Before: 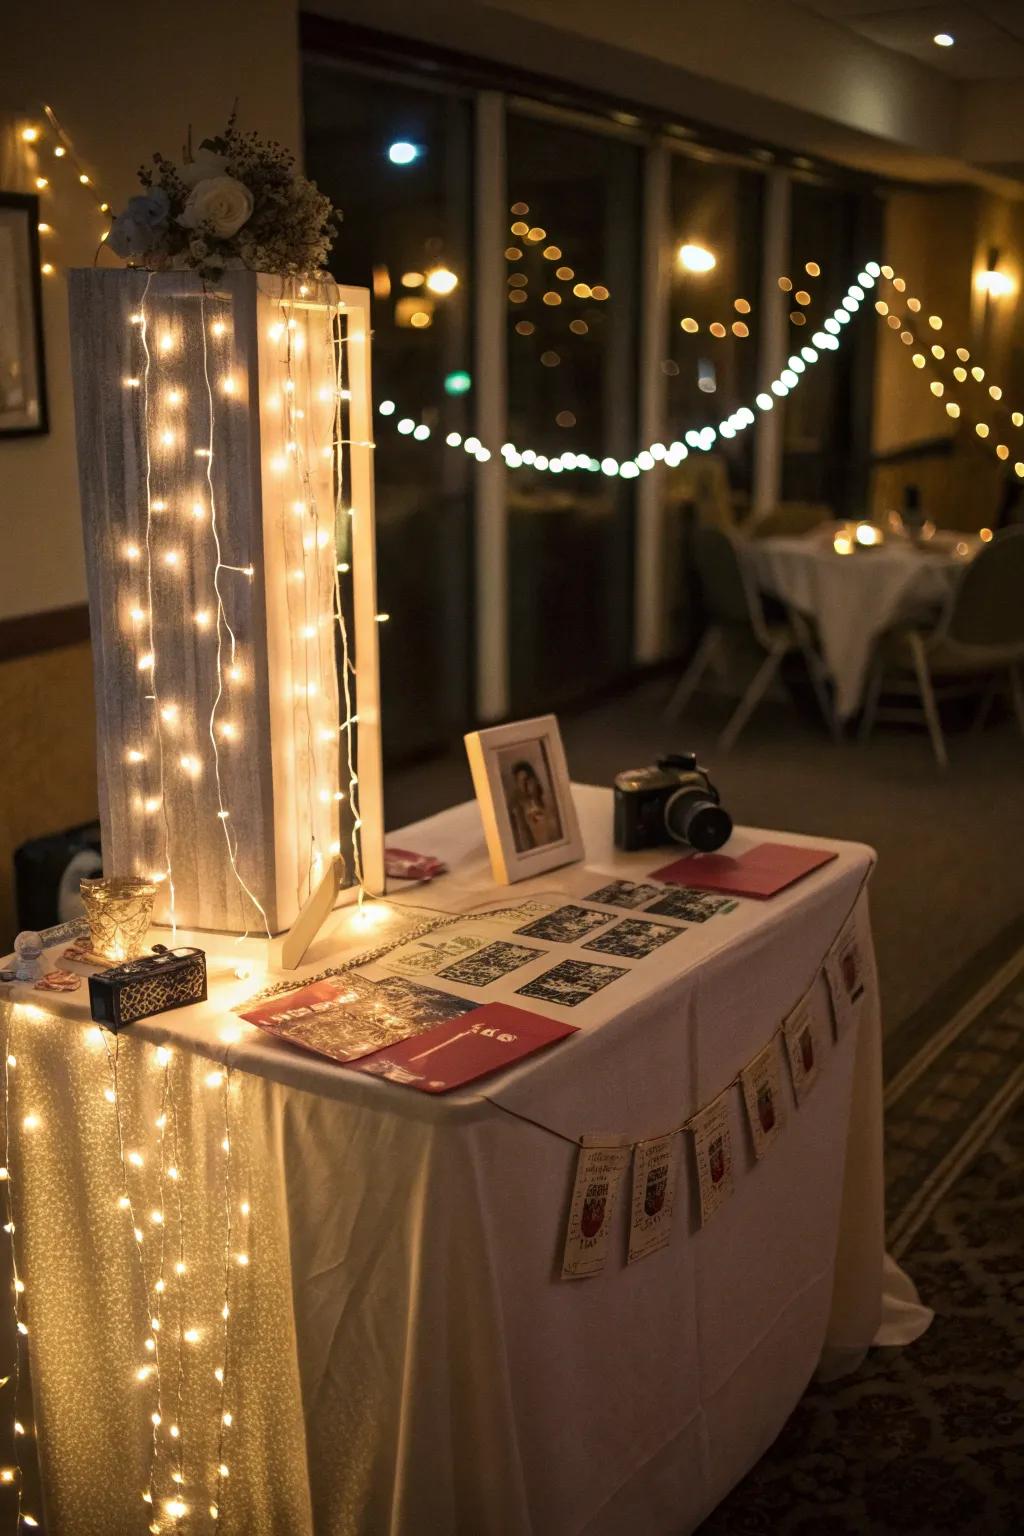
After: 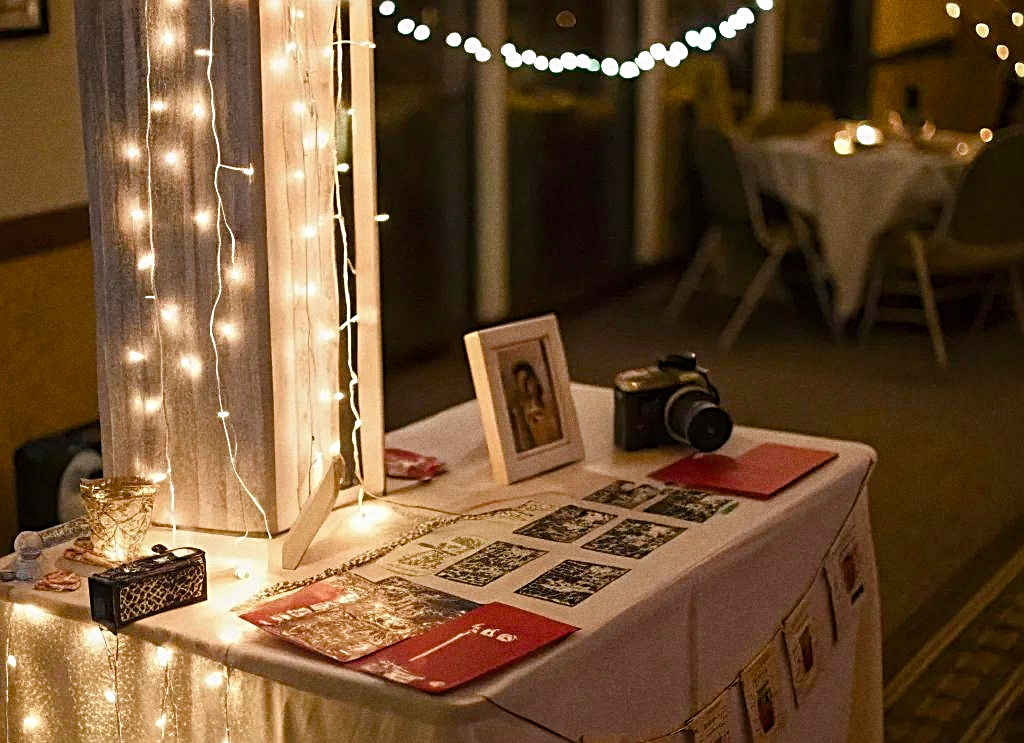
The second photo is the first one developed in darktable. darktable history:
grain: coarseness 9.61 ISO, strength 35.62%
sharpen: radius 2.676, amount 0.669
color balance rgb: perceptual saturation grading › global saturation 20%, perceptual saturation grading › highlights -50%, perceptual saturation grading › shadows 30%
crop and rotate: top 26.056%, bottom 25.543%
